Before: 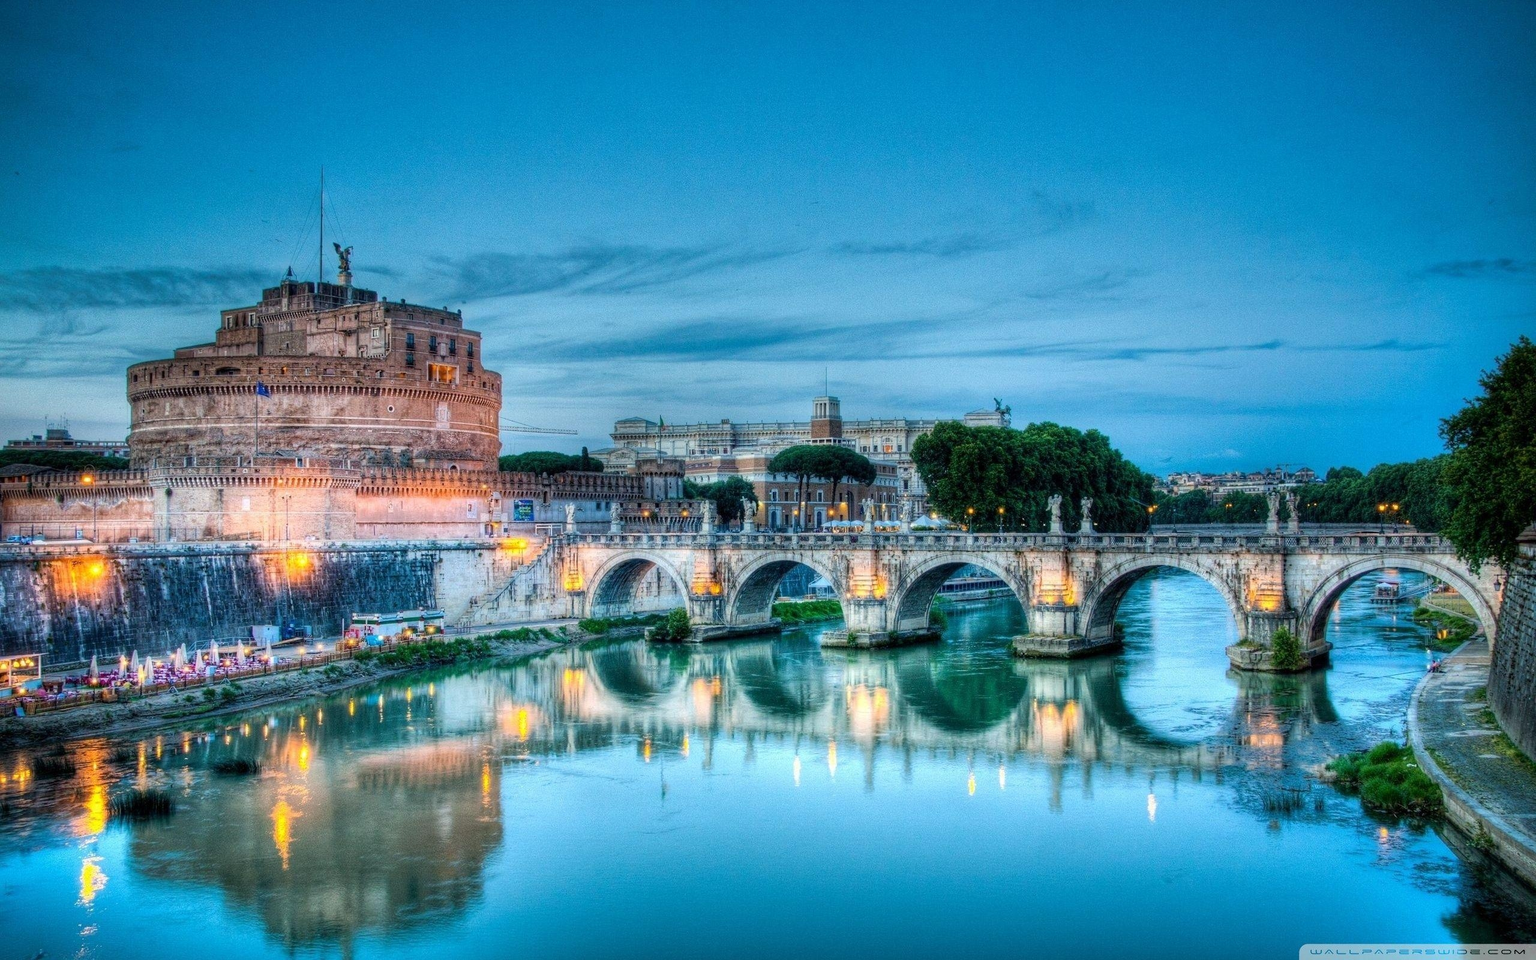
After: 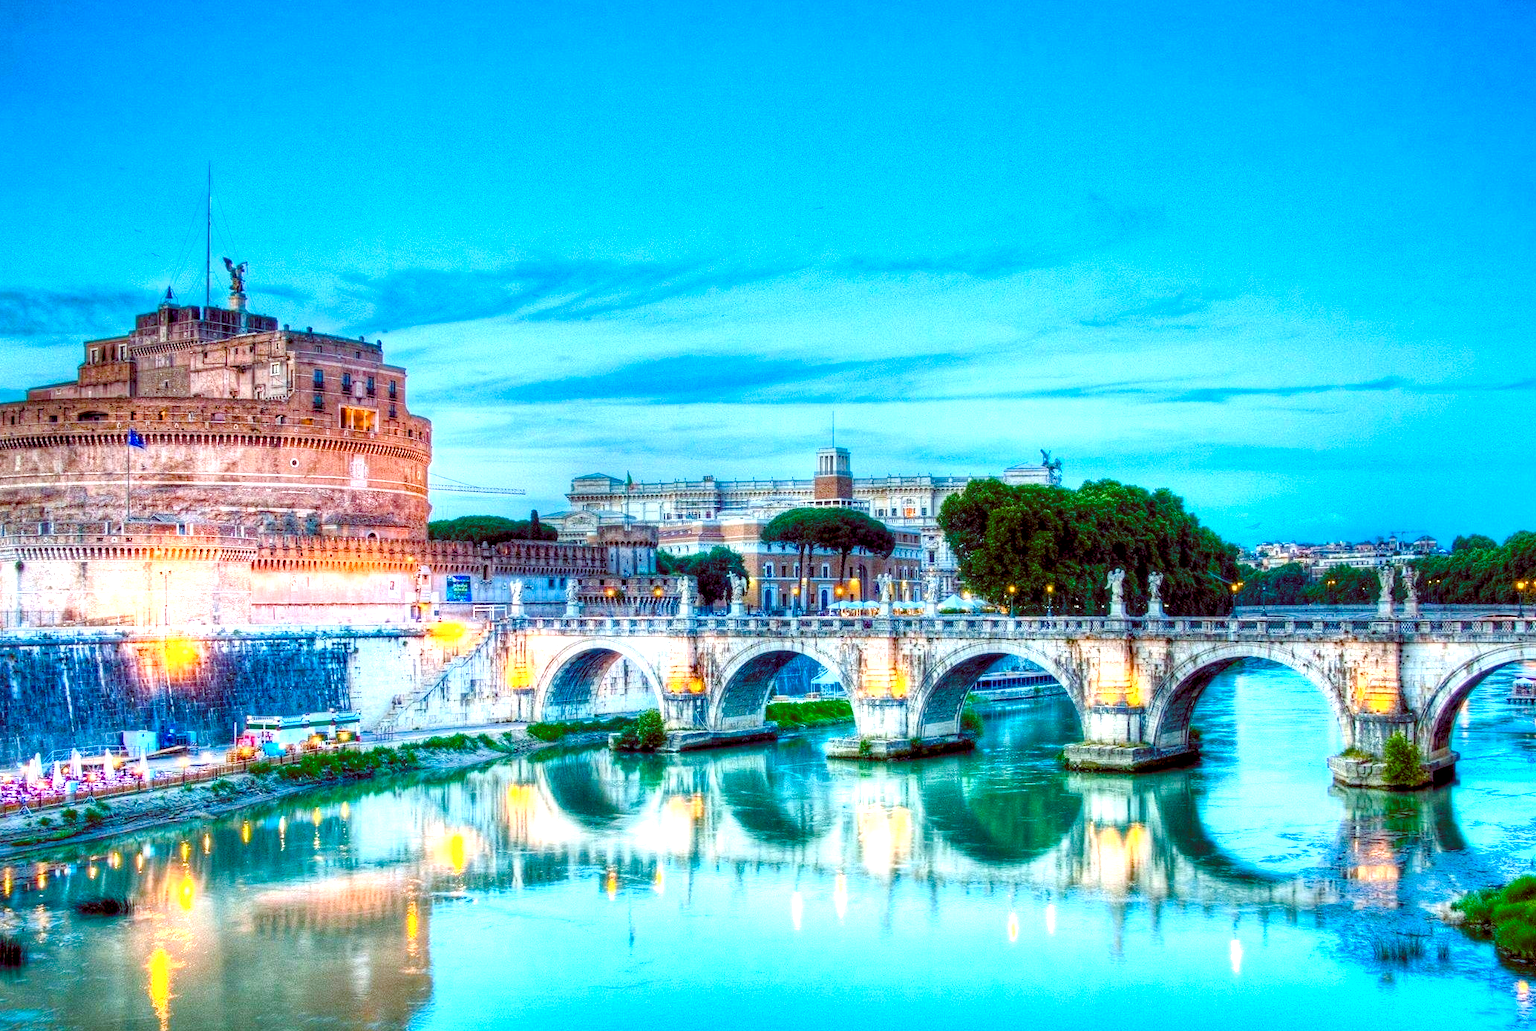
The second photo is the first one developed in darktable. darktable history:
exposure: black level correction 0.001, exposure 0.957 EV, compensate exposure bias true, compensate highlight preservation false
color balance rgb: global offset › luminance -0.225%, global offset › chroma 0.267%, perceptual saturation grading › global saturation 0.517%, perceptual saturation grading › highlights -17.021%, perceptual saturation grading › mid-tones 32.55%, perceptual saturation grading › shadows 50.275%, global vibrance 50.074%
crop: left 9.976%, top 3.658%, right 9.193%, bottom 9.428%
